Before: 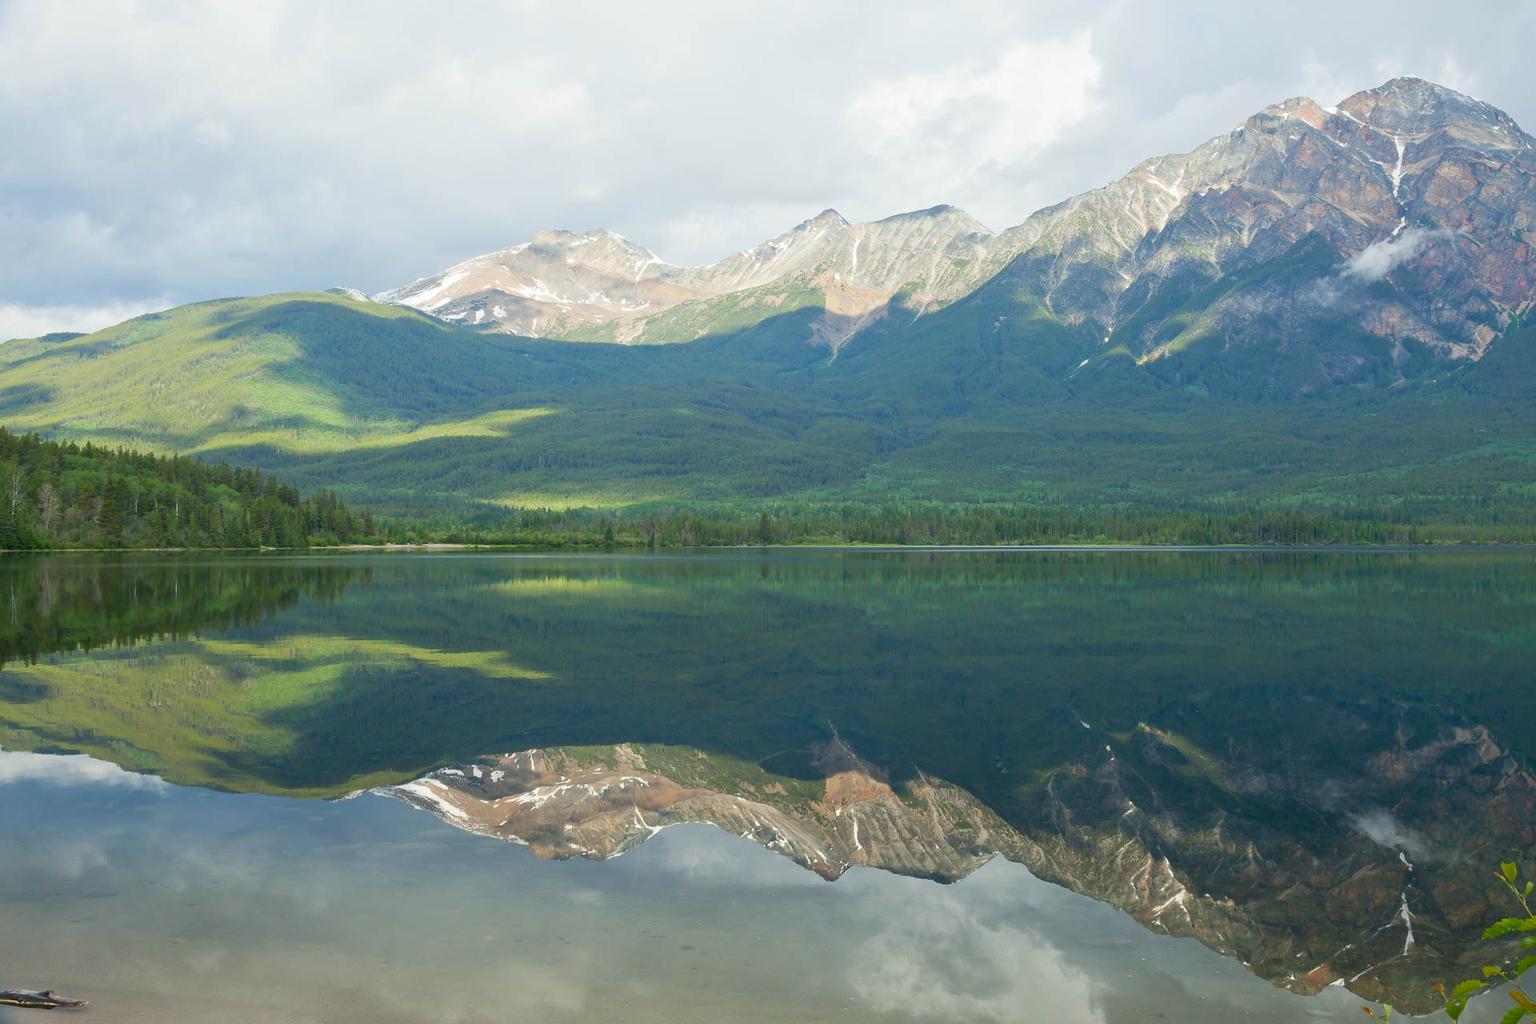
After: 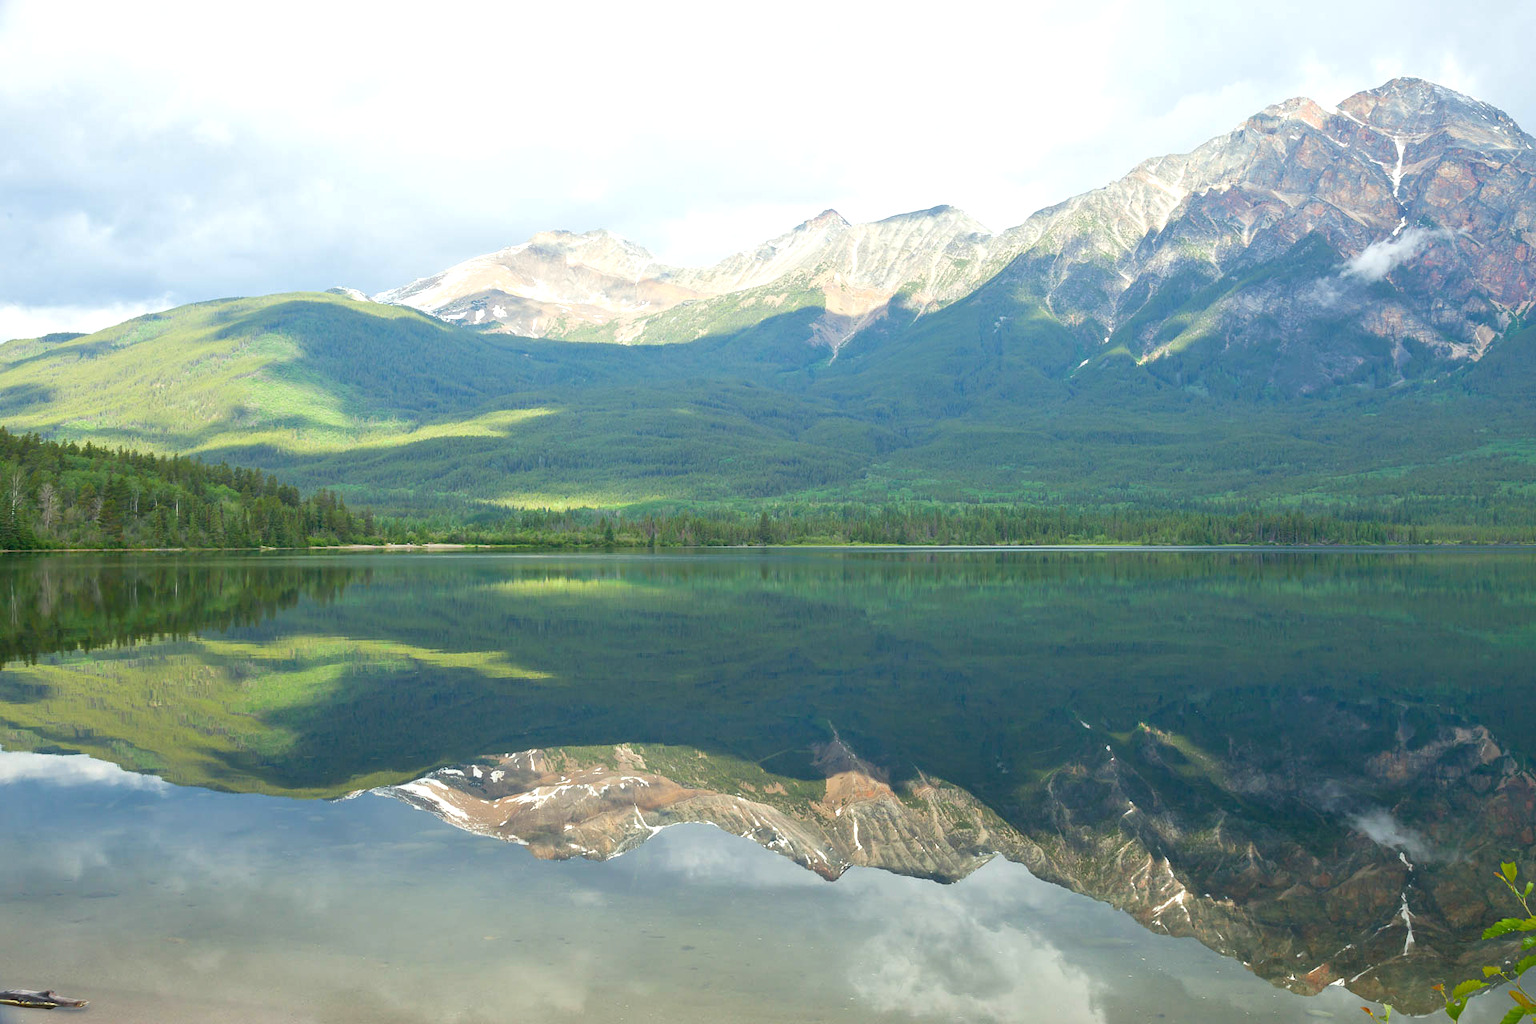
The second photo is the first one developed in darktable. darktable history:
exposure: exposure 0.465 EV, compensate highlight preservation false
